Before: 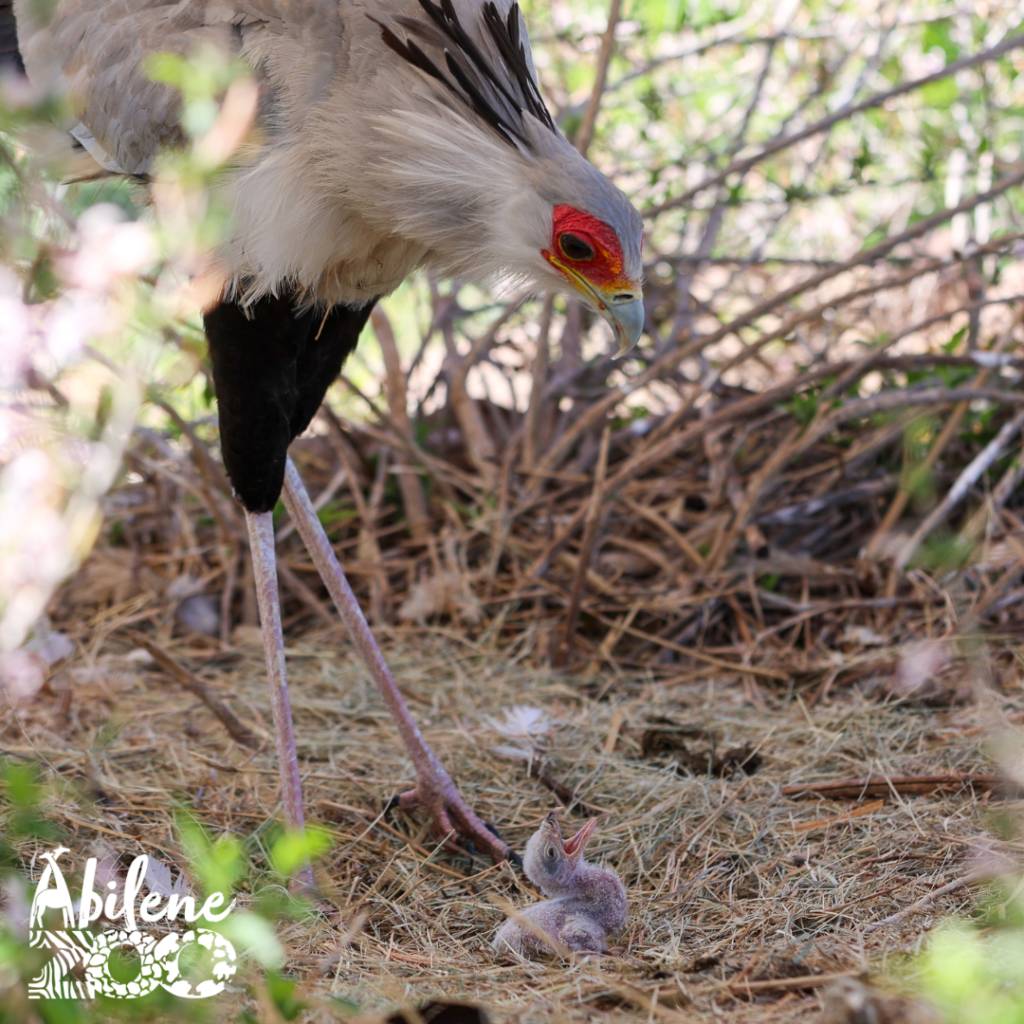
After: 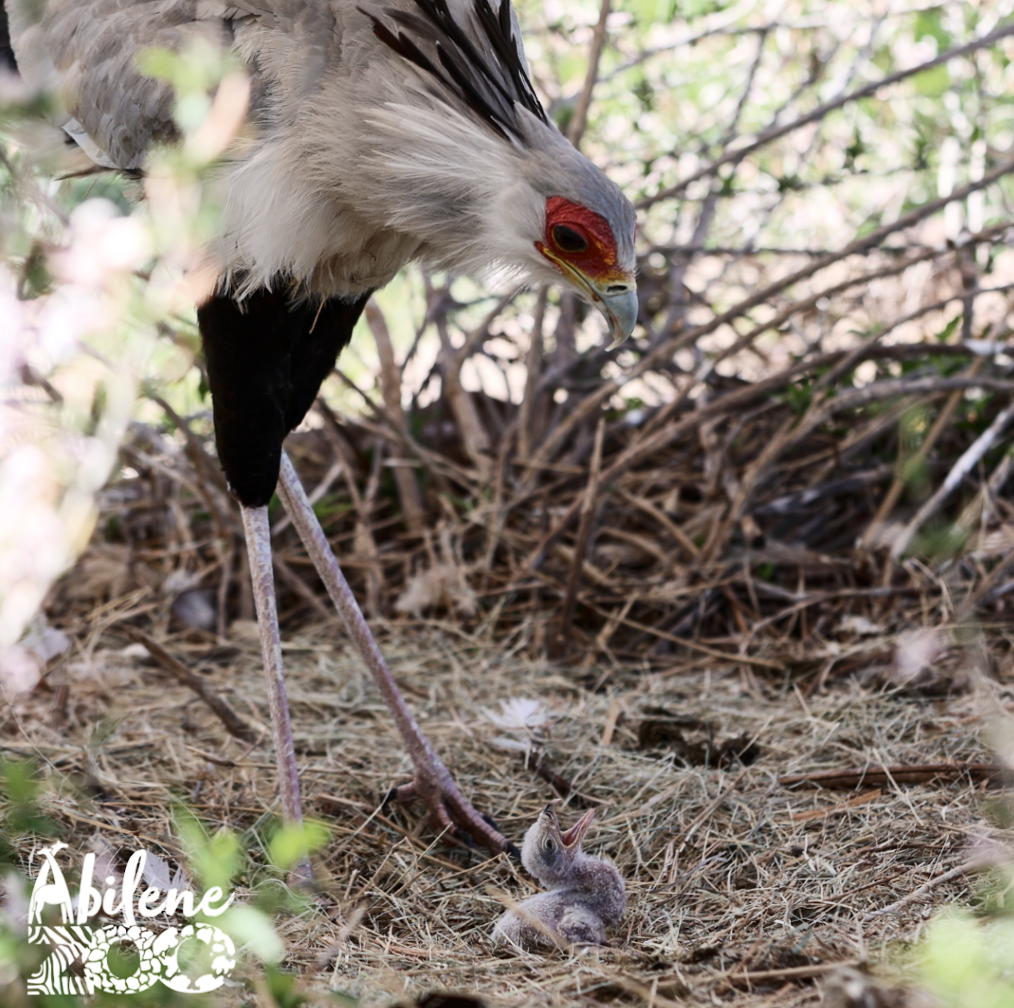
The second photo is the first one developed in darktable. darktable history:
rotate and perspective: rotation -0.45°, automatic cropping original format, crop left 0.008, crop right 0.992, crop top 0.012, crop bottom 0.988
contrast brightness saturation: contrast 0.25, saturation -0.31
color zones: curves: ch0 [(0, 0.444) (0.143, 0.442) (0.286, 0.441) (0.429, 0.441) (0.571, 0.441) (0.714, 0.441) (0.857, 0.442) (1, 0.444)]
